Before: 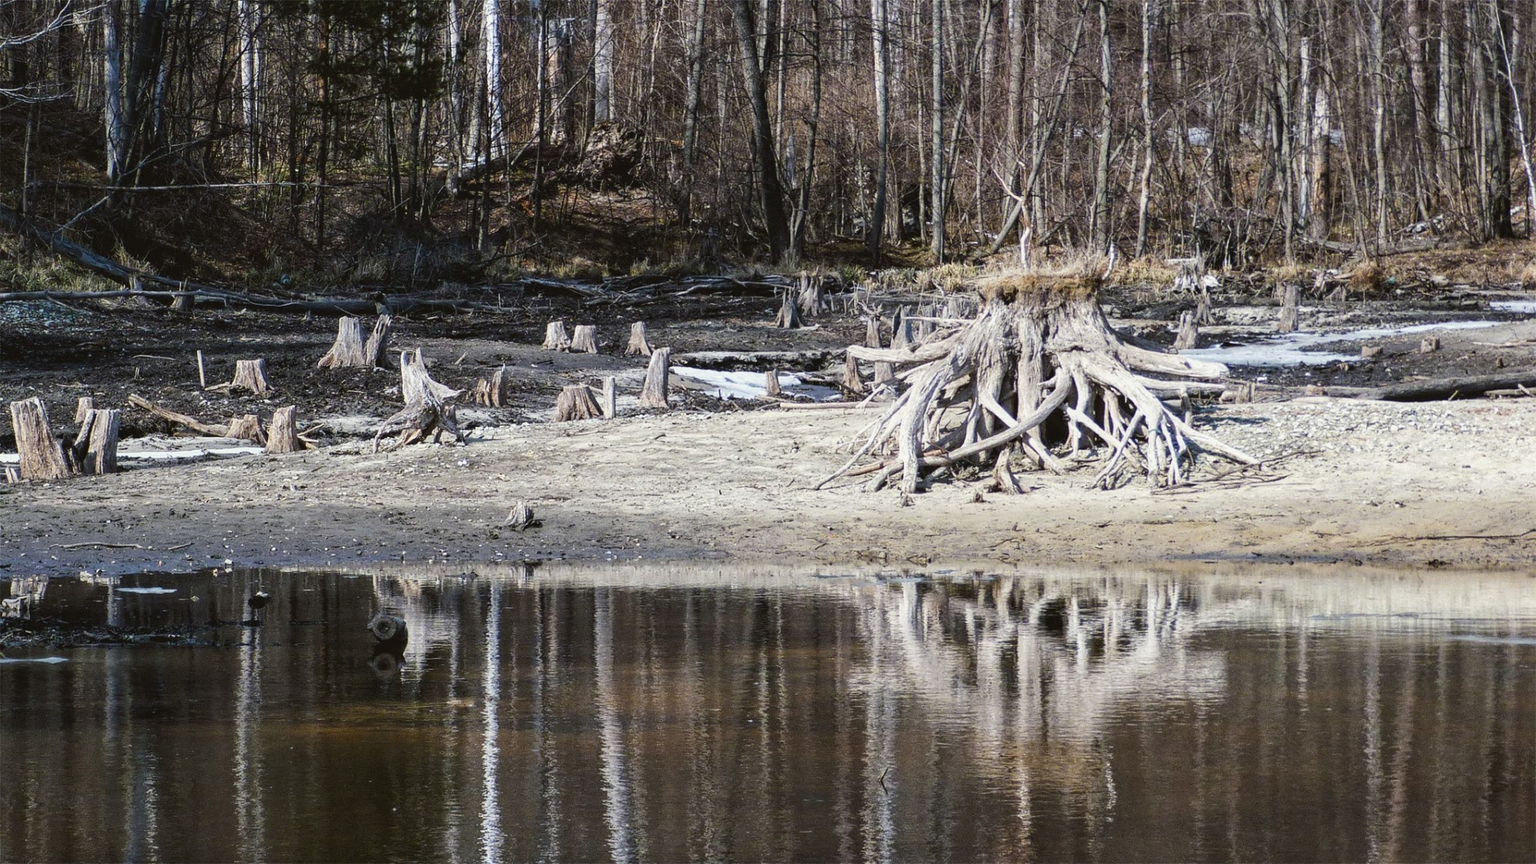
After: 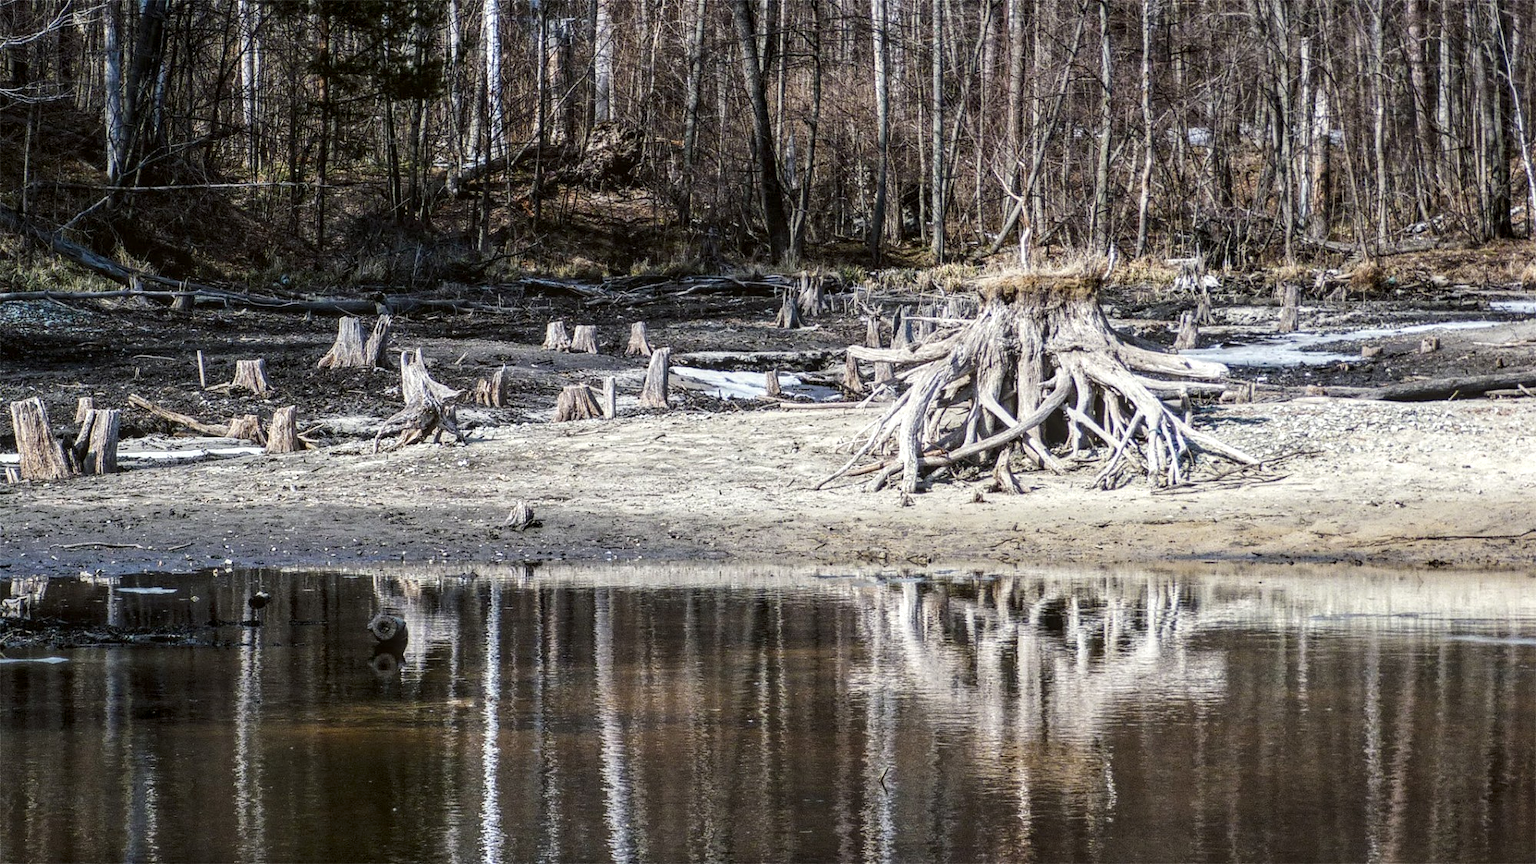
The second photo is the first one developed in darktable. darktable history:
local contrast: highlights 61%, detail 143%, midtone range 0.427
